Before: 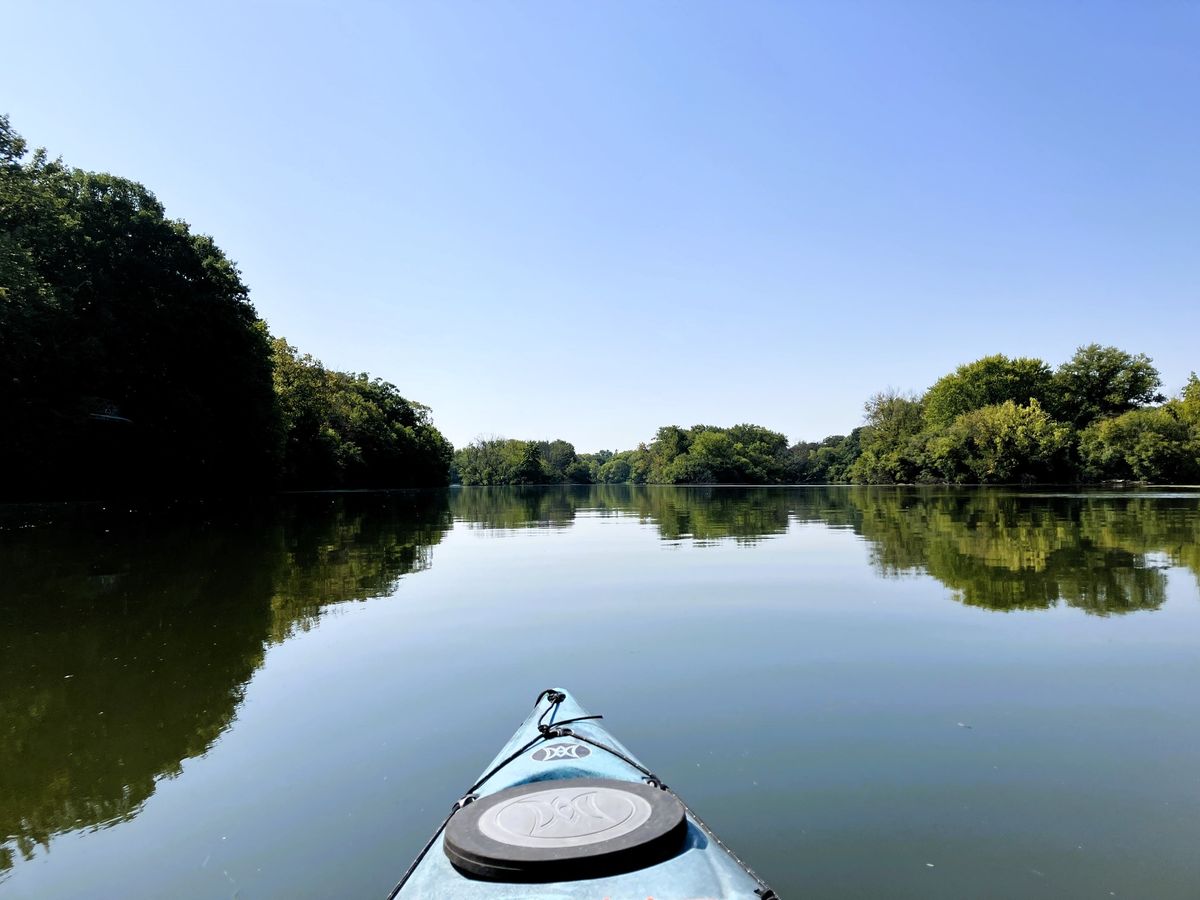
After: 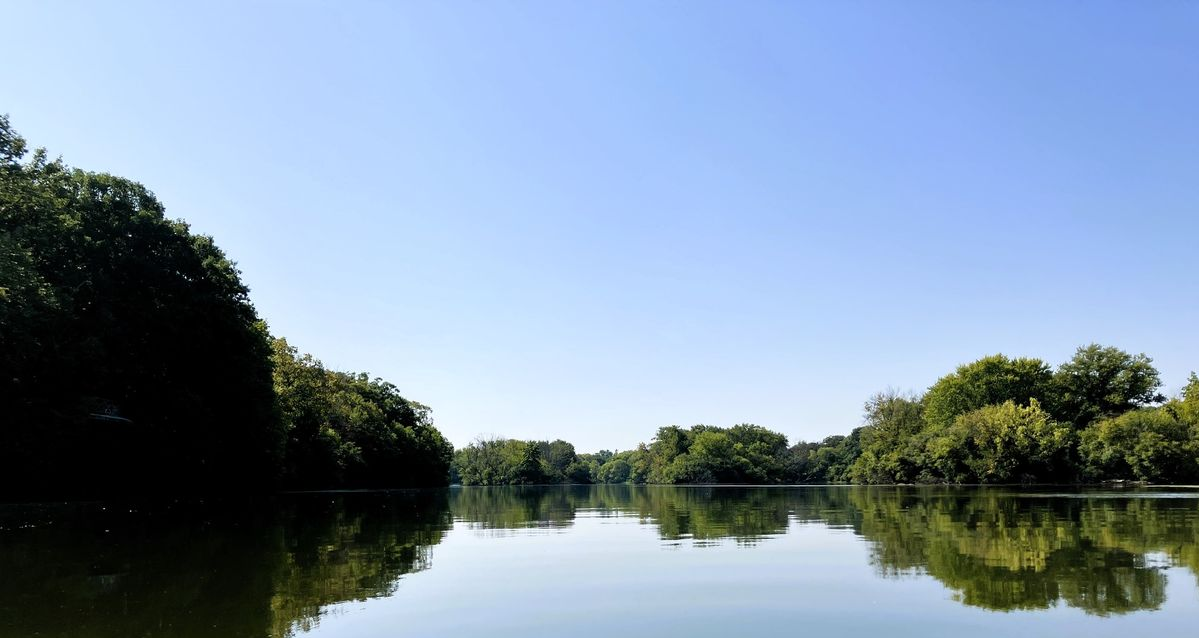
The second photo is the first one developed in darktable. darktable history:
crop: right 0.001%, bottom 29.093%
